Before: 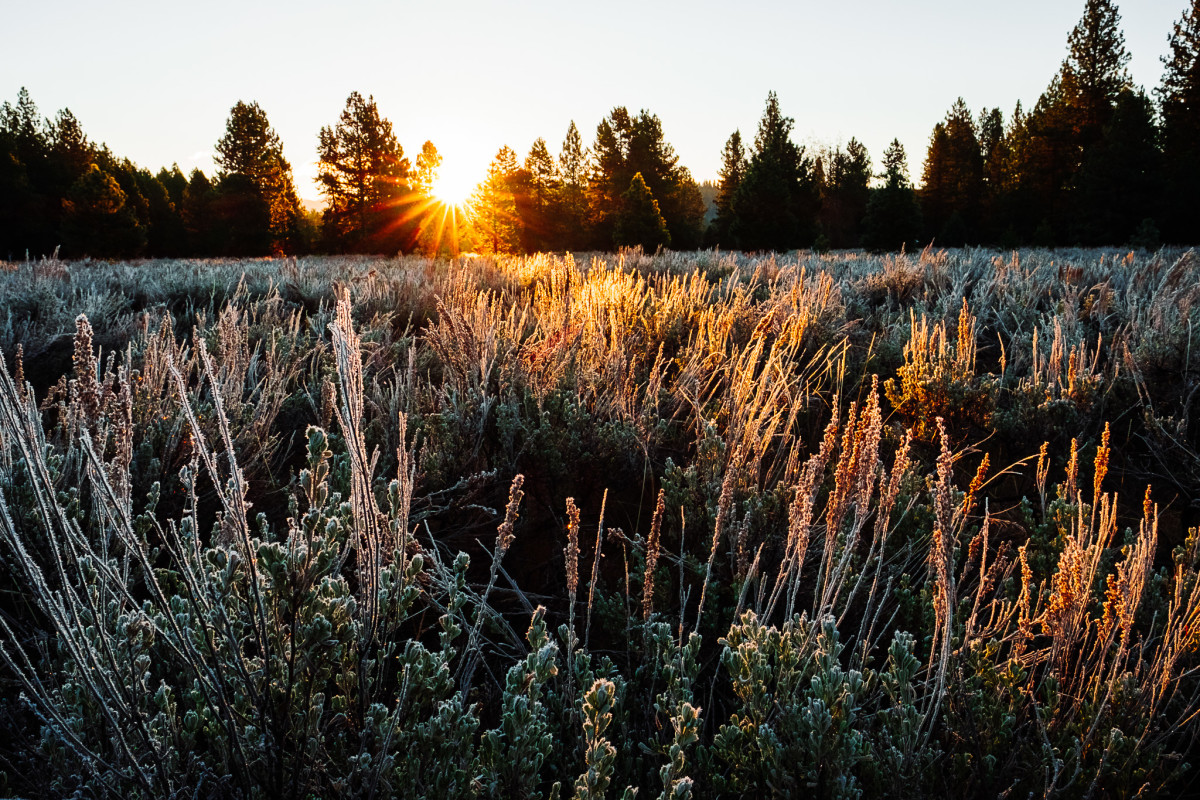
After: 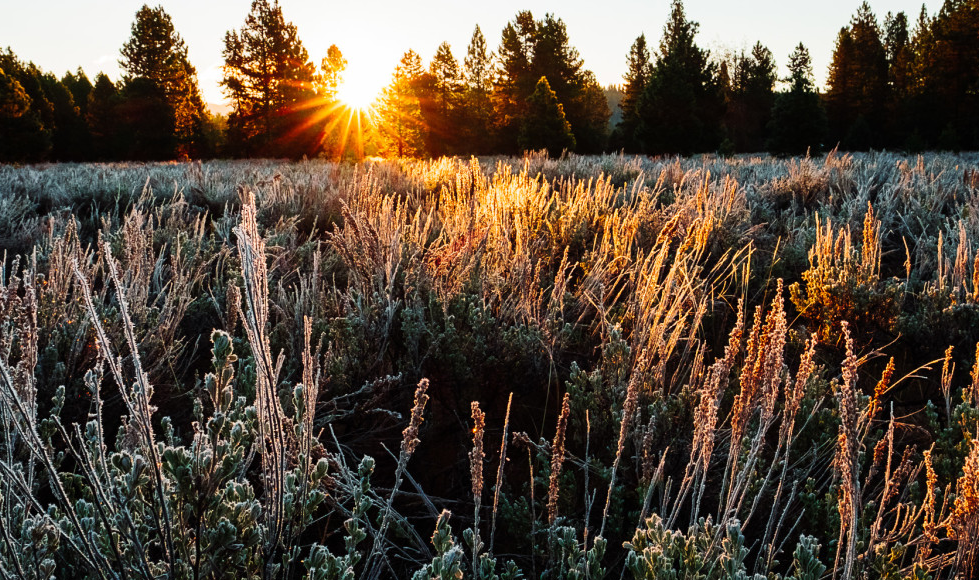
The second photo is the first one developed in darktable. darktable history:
crop: left 7.932%, top 12.032%, right 10.409%, bottom 15.418%
levels: levels [0, 0.499, 1]
